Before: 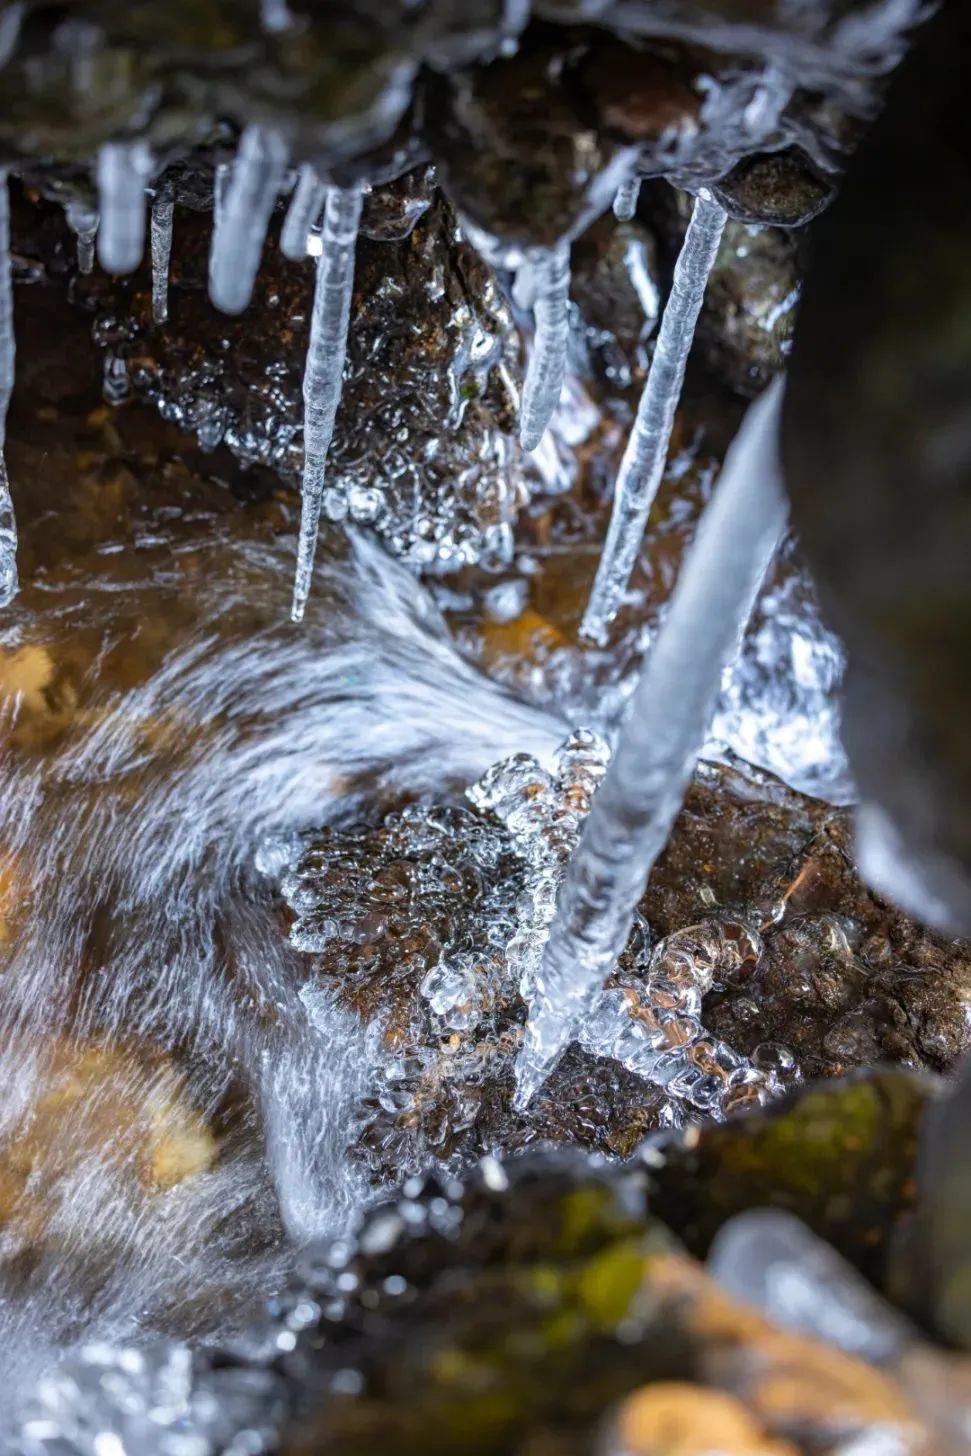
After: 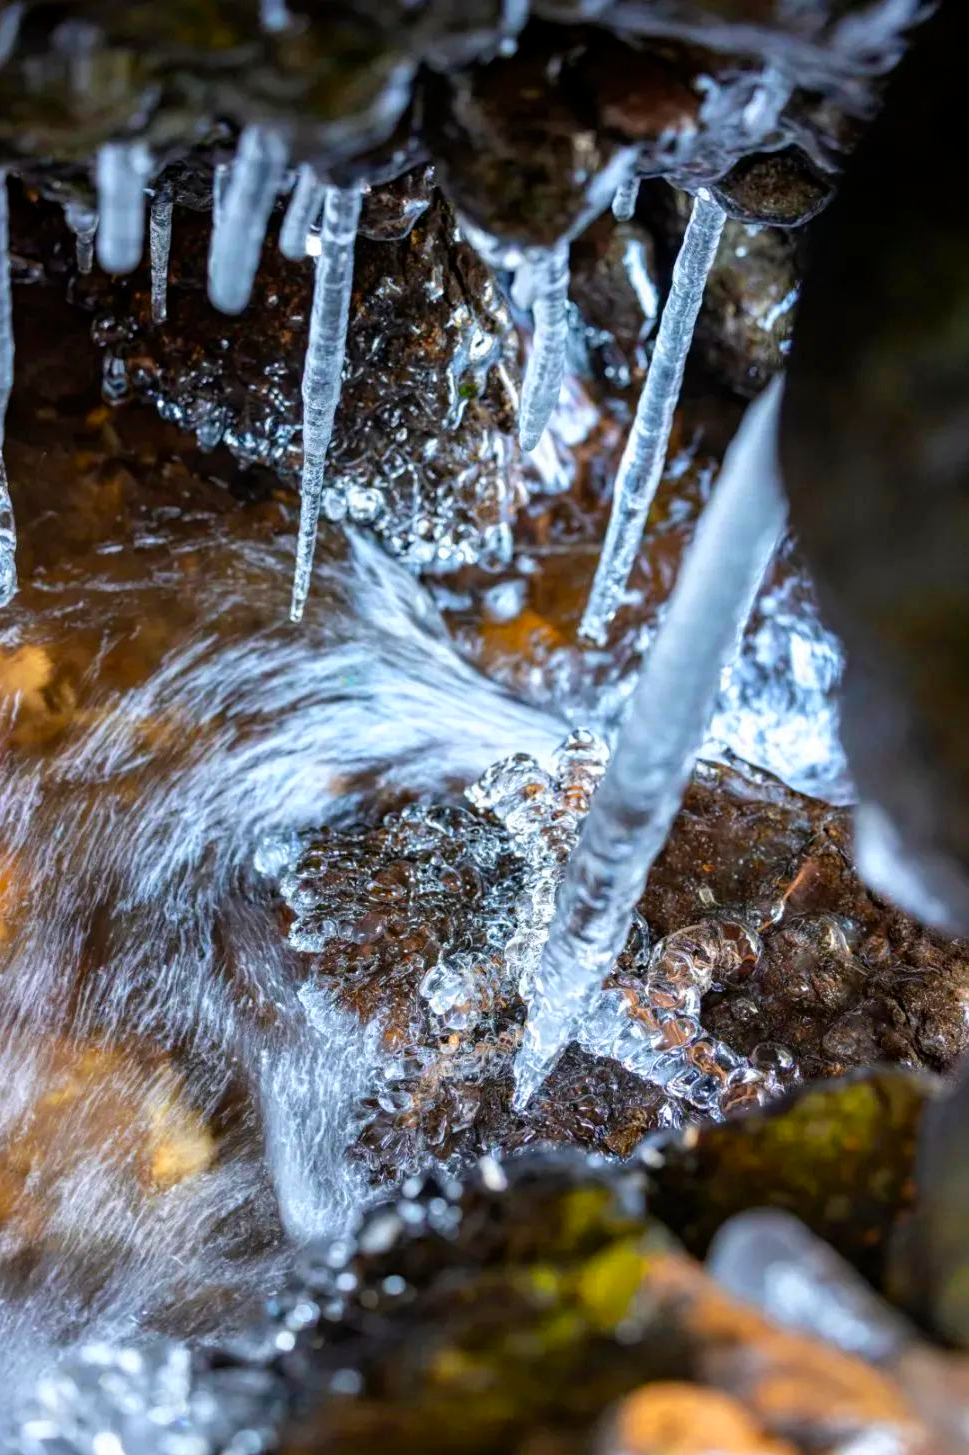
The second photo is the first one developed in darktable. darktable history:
crop and rotate: left 0.126%
exposure: compensate highlight preservation false
color zones: curves: ch0 [(0, 0.485) (0.178, 0.476) (0.261, 0.623) (0.411, 0.403) (0.708, 0.603) (0.934, 0.412)]; ch1 [(0.003, 0.485) (0.149, 0.496) (0.229, 0.584) (0.326, 0.551) (0.484, 0.262) (0.757, 0.643)]
